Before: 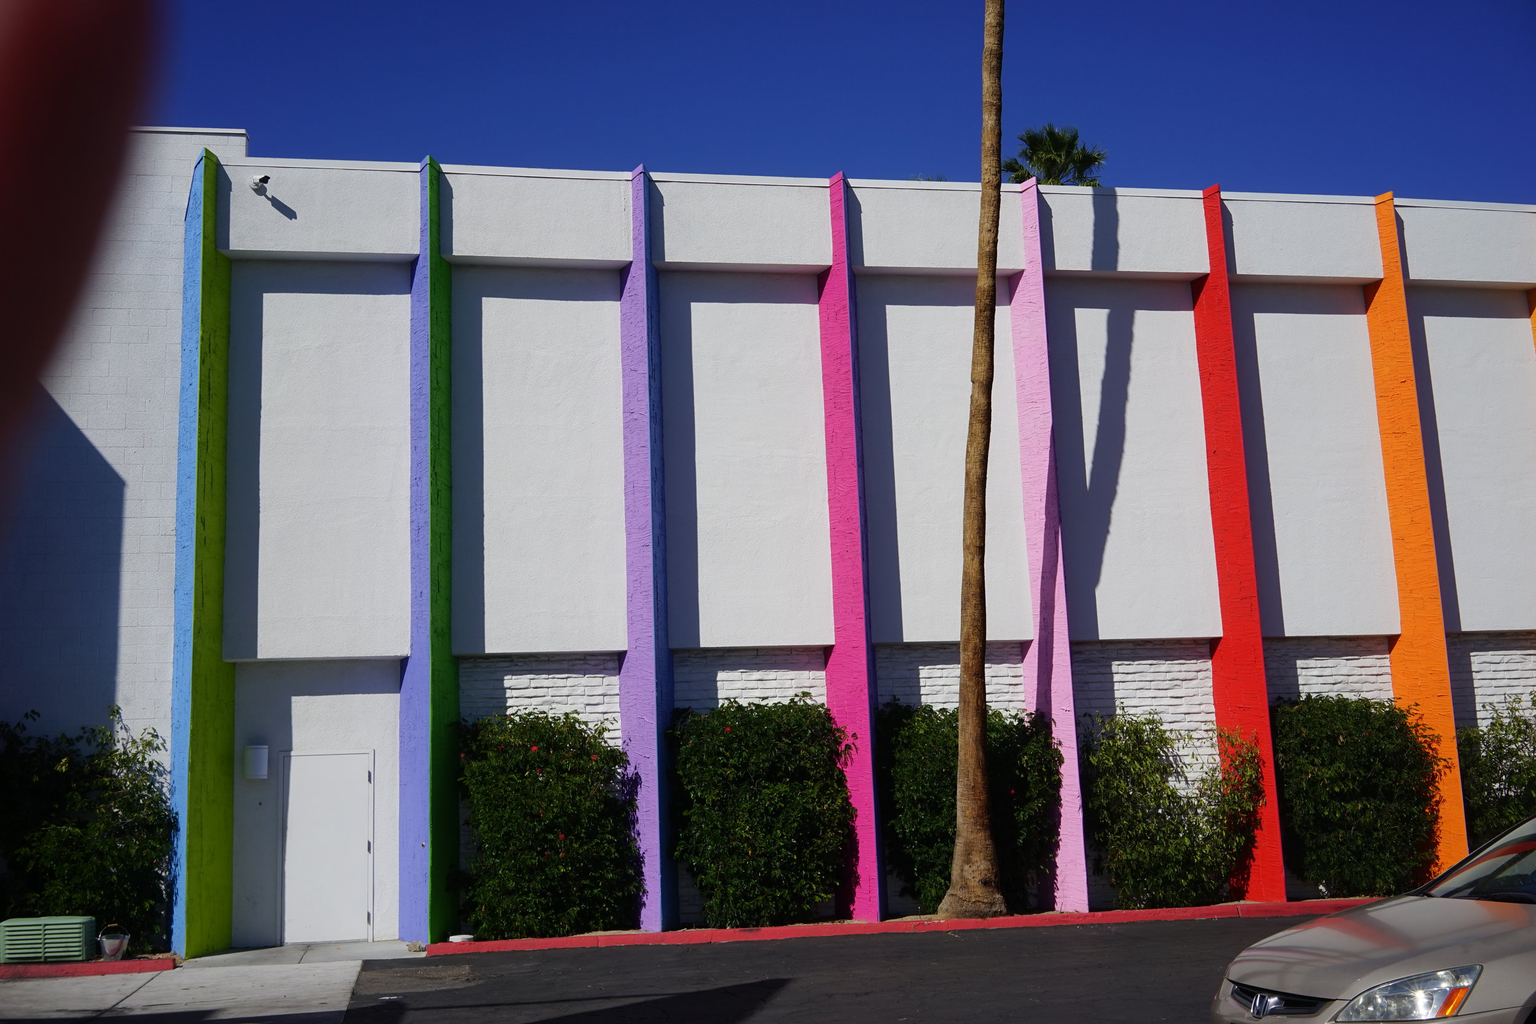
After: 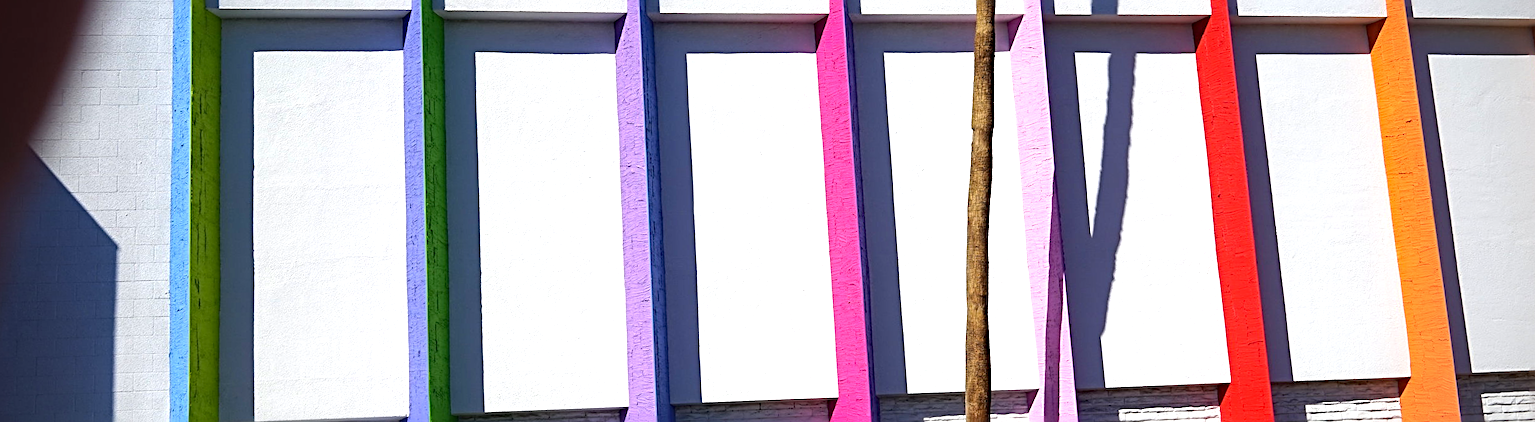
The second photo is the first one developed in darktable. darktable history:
tone equalizer: on, module defaults
crop and rotate: top 23.84%, bottom 34.294%
vignetting: on, module defaults
exposure: exposure 0.943 EV, compensate highlight preservation false
haze removal: compatibility mode true, adaptive false
rotate and perspective: rotation -1°, crop left 0.011, crop right 0.989, crop top 0.025, crop bottom 0.975
sharpen: radius 4
